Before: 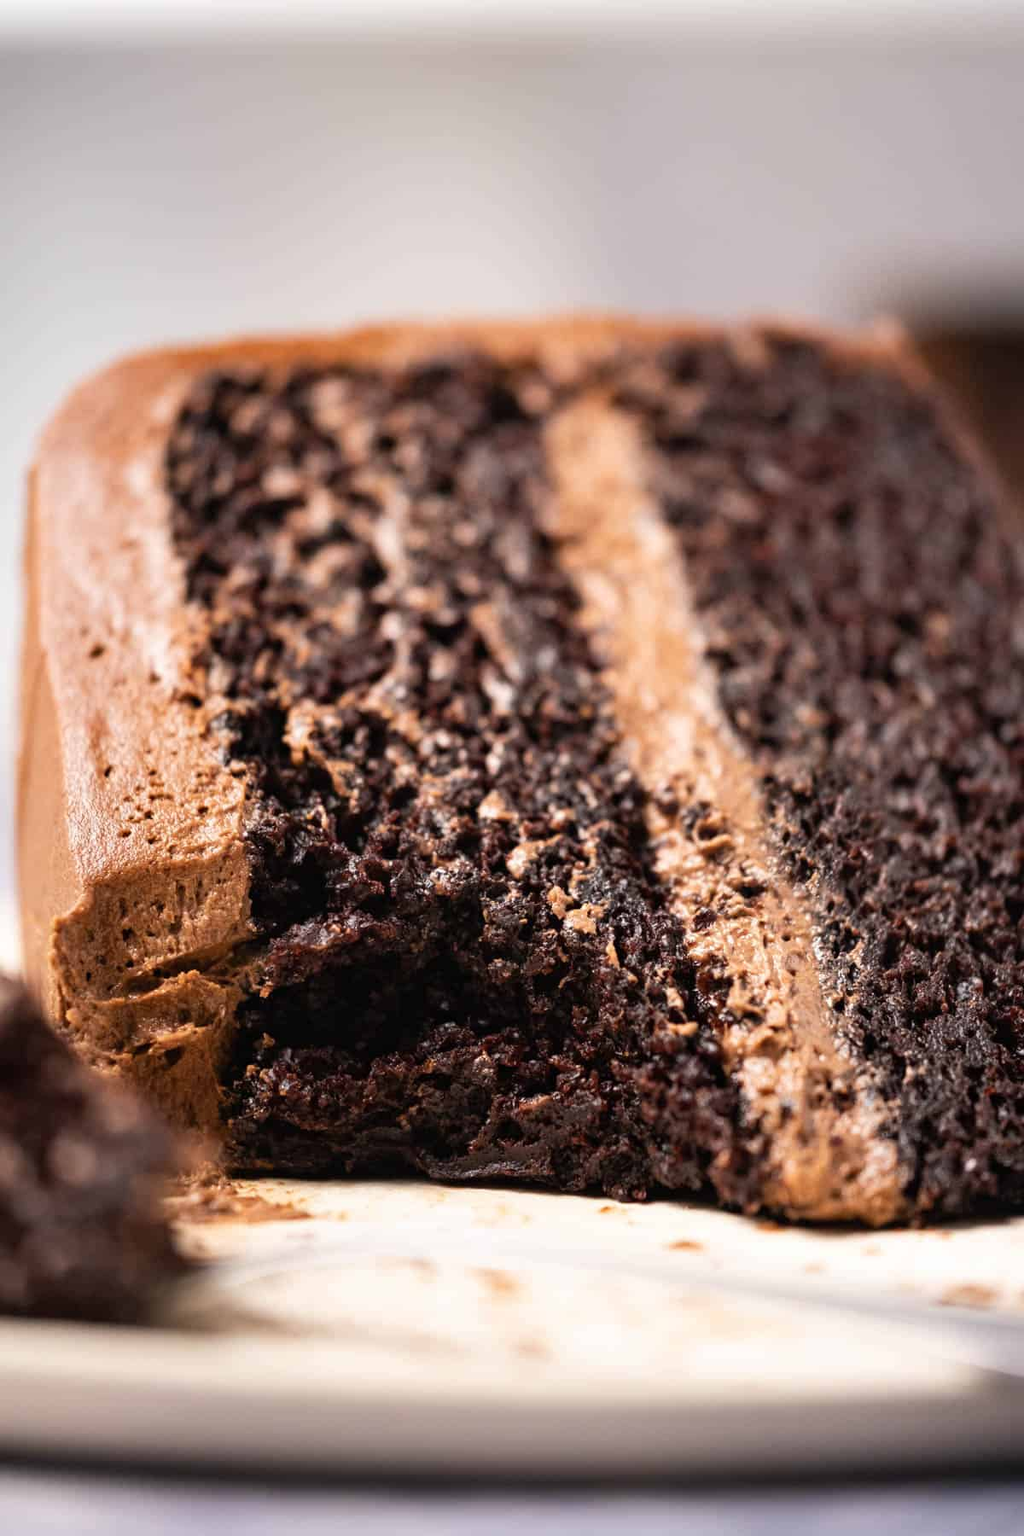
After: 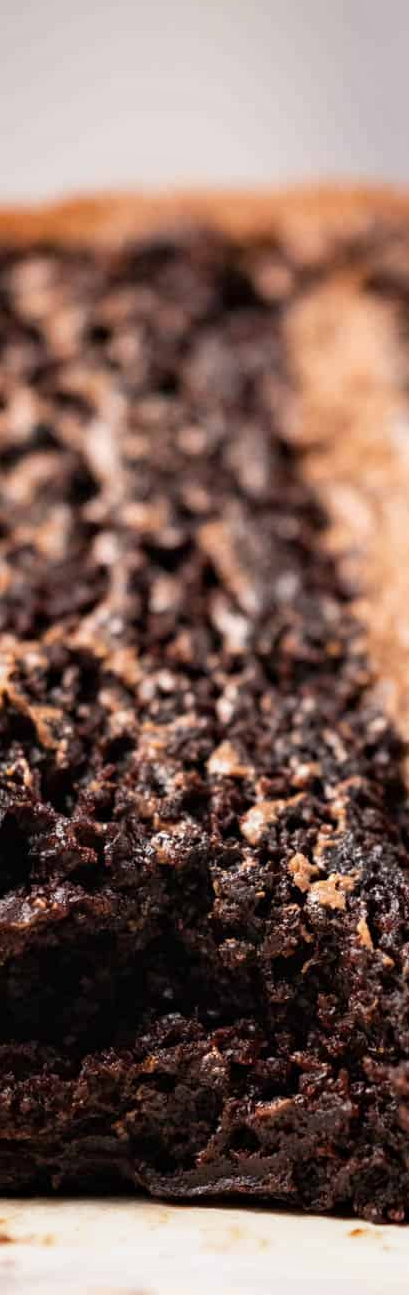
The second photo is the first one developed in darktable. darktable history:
crop and rotate: left 29.461%, top 10.304%, right 36.414%, bottom 17.739%
local contrast: highlights 61%, shadows 103%, detail 107%, midtone range 0.535
